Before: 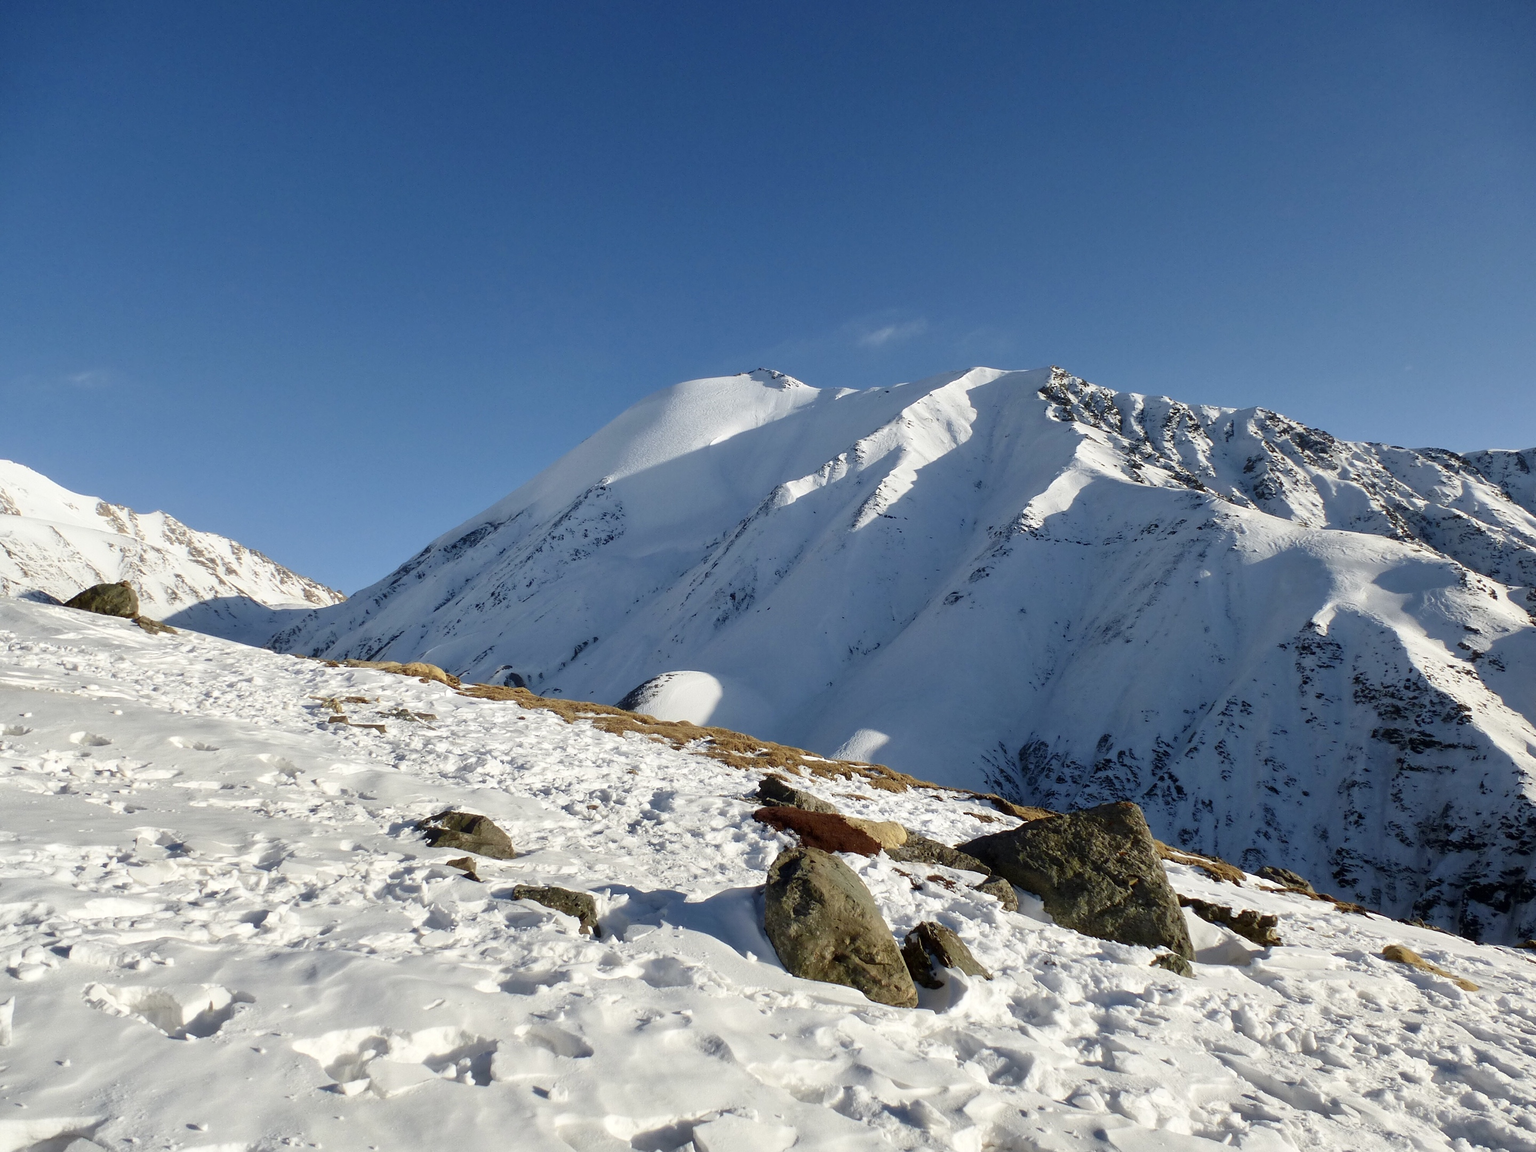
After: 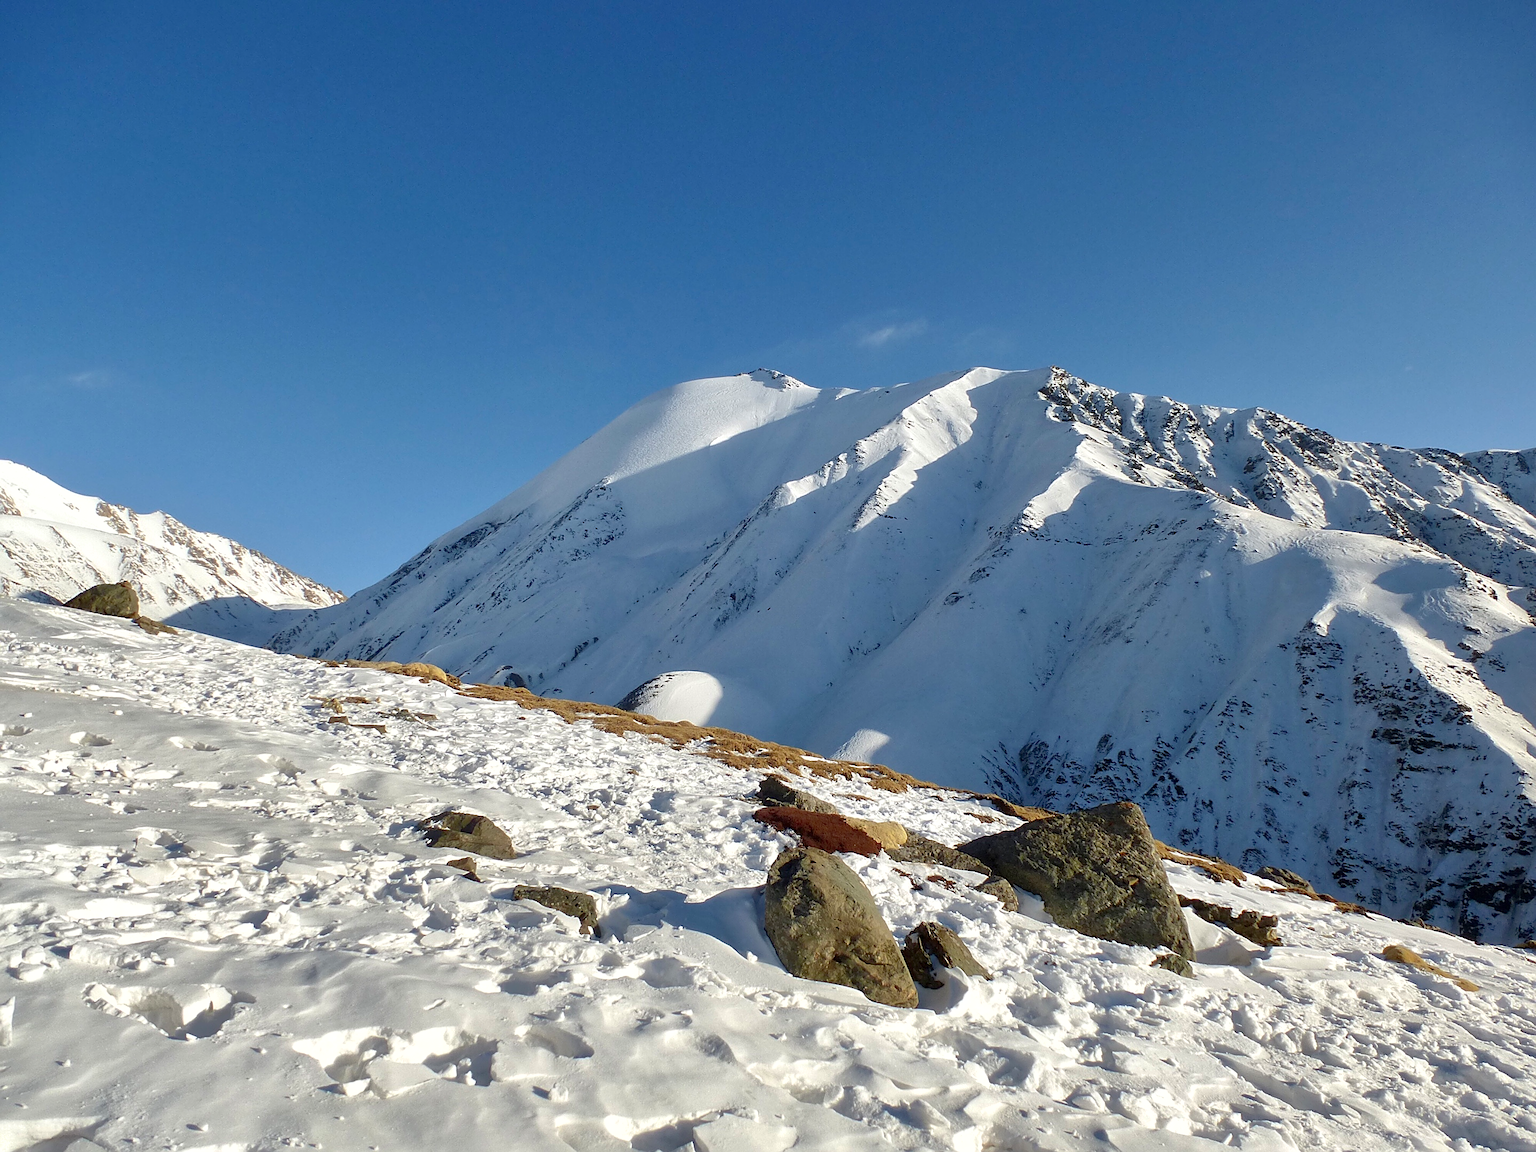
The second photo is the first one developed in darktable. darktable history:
exposure: exposure 0.161 EV, compensate highlight preservation false
shadows and highlights: on, module defaults
sharpen: on, module defaults
